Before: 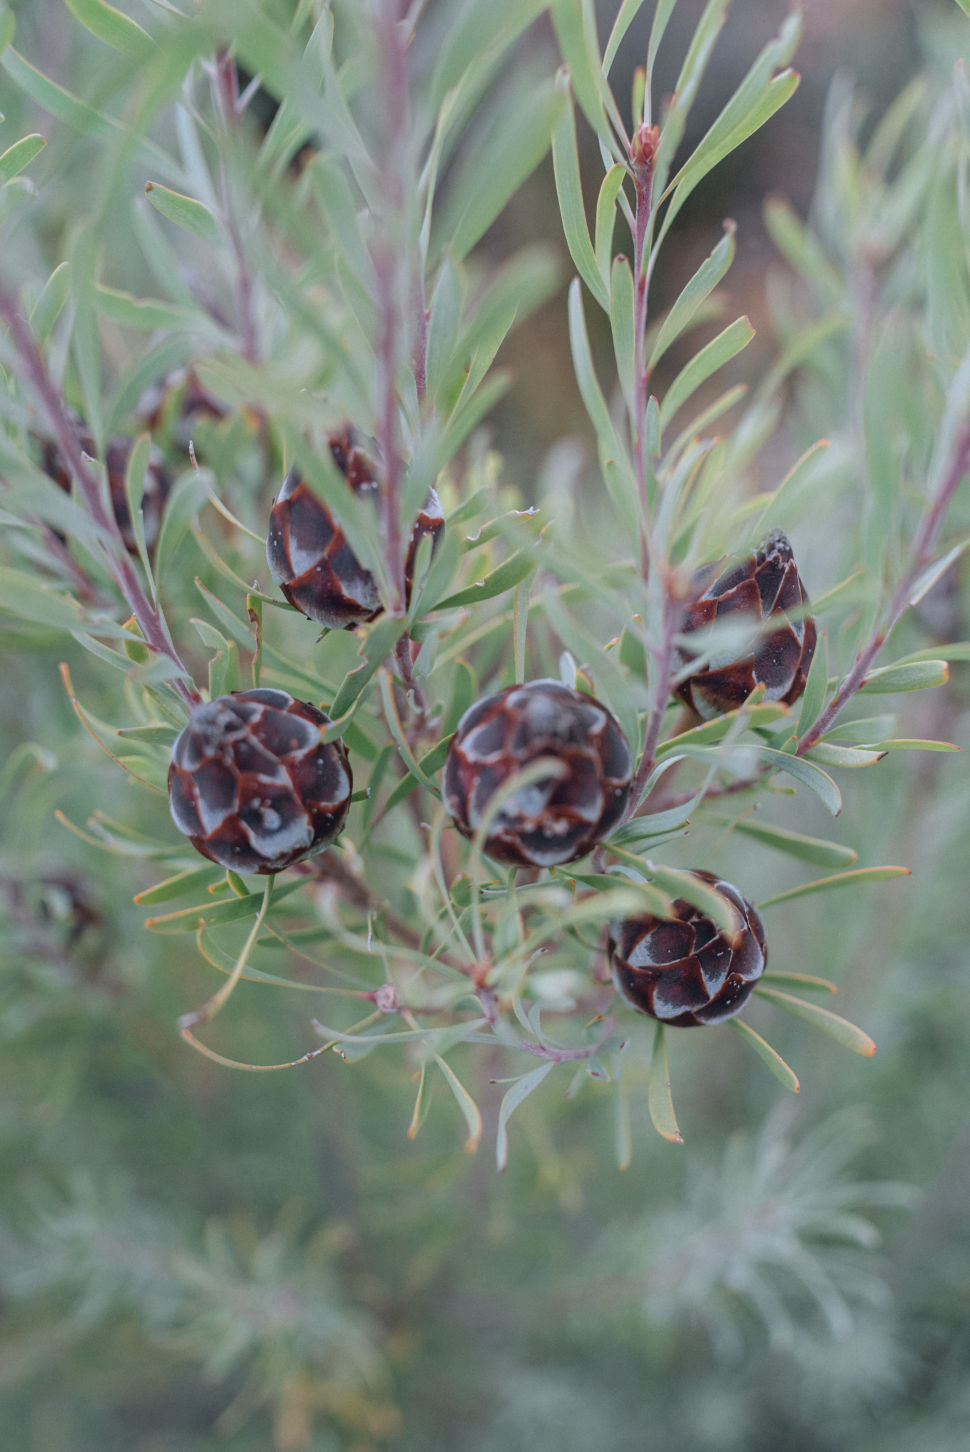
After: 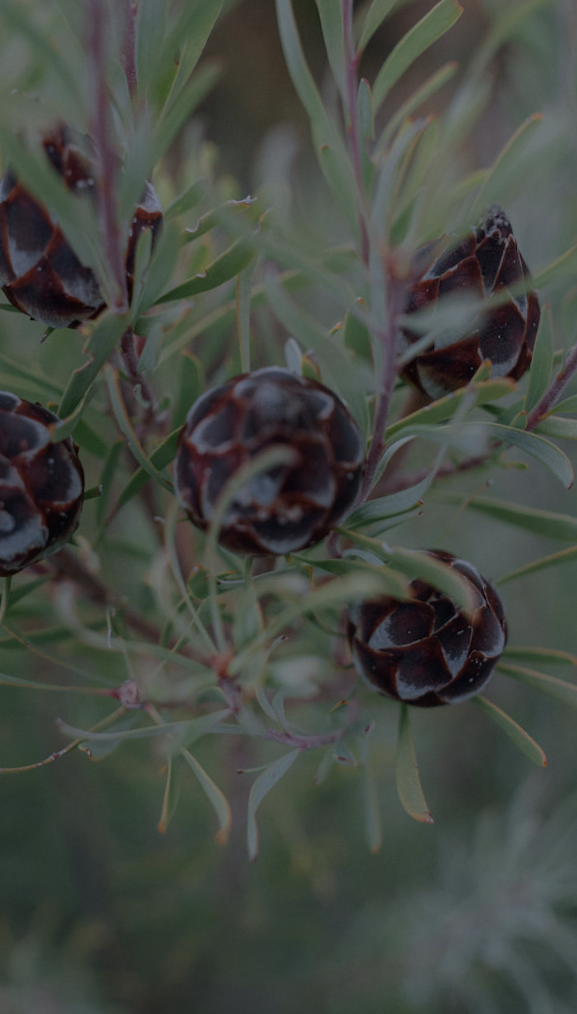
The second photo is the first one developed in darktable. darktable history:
rotate and perspective: rotation -3°, crop left 0.031, crop right 0.968, crop top 0.07, crop bottom 0.93
tone equalizer: -8 EV -2 EV, -7 EV -2 EV, -6 EV -2 EV, -5 EV -2 EV, -4 EV -2 EV, -3 EV -2 EV, -2 EV -2 EV, -1 EV -1.63 EV, +0 EV -2 EV
crop and rotate: left 28.256%, top 17.734%, right 12.656%, bottom 3.573%
